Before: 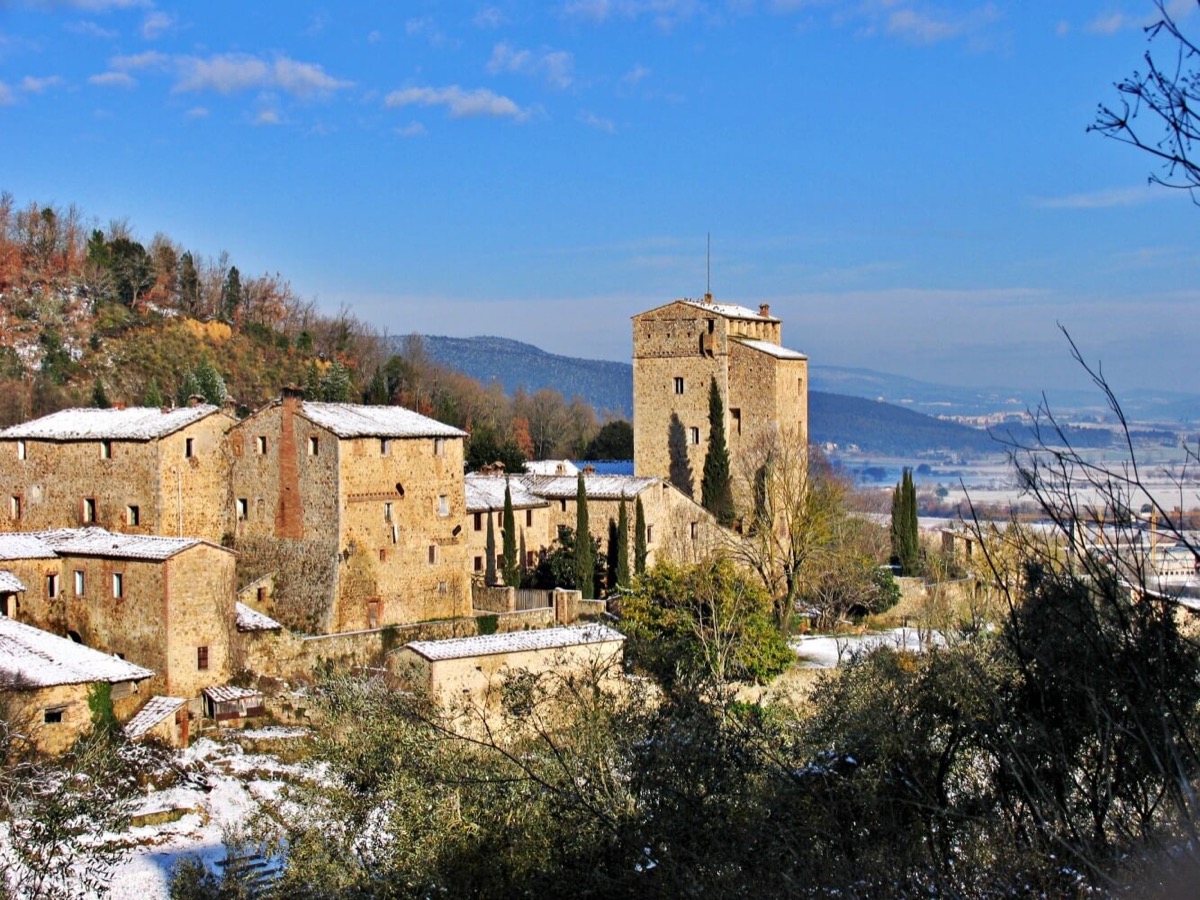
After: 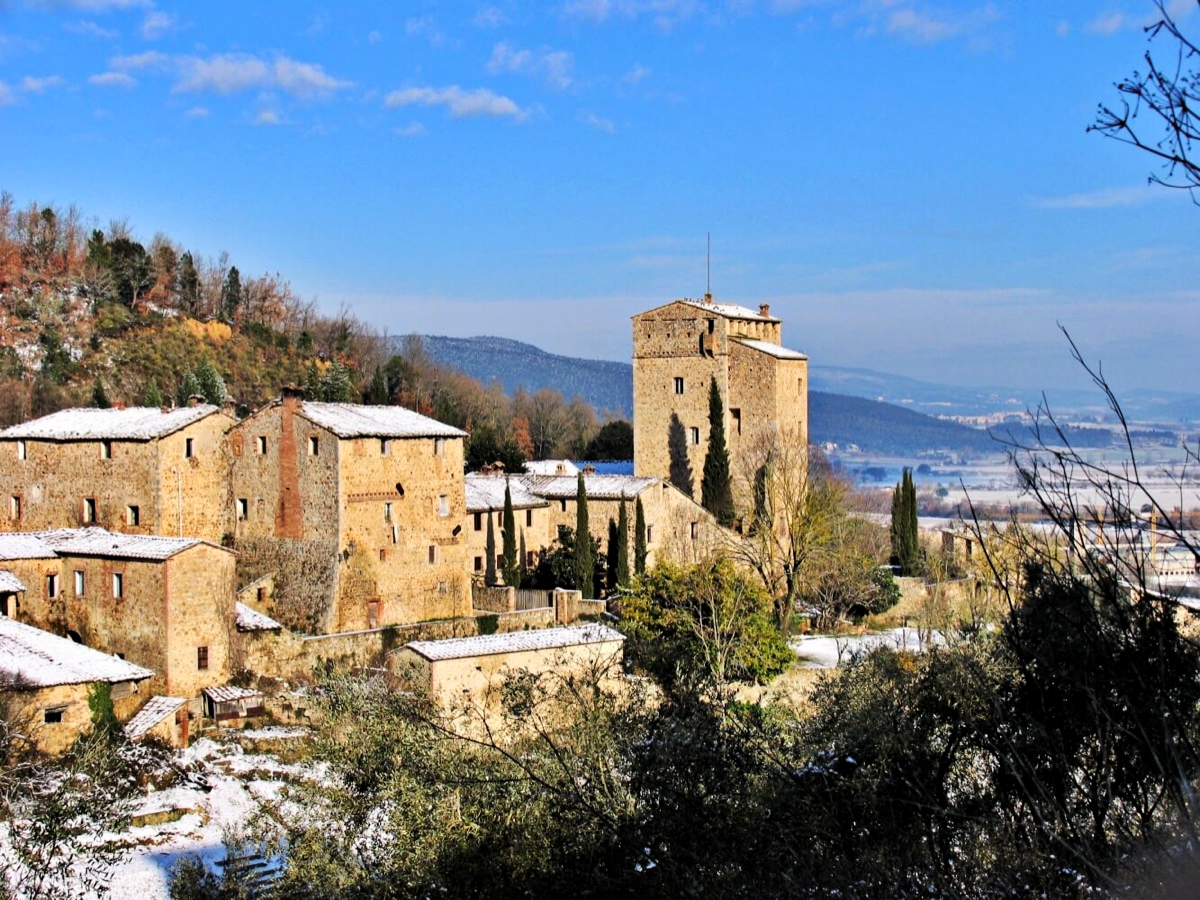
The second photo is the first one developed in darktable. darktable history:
tone curve: curves: ch0 [(0.021, 0) (0.104, 0.052) (0.496, 0.526) (0.737, 0.783) (1, 1)], color space Lab, linked channels, preserve colors none
white balance: emerald 1
